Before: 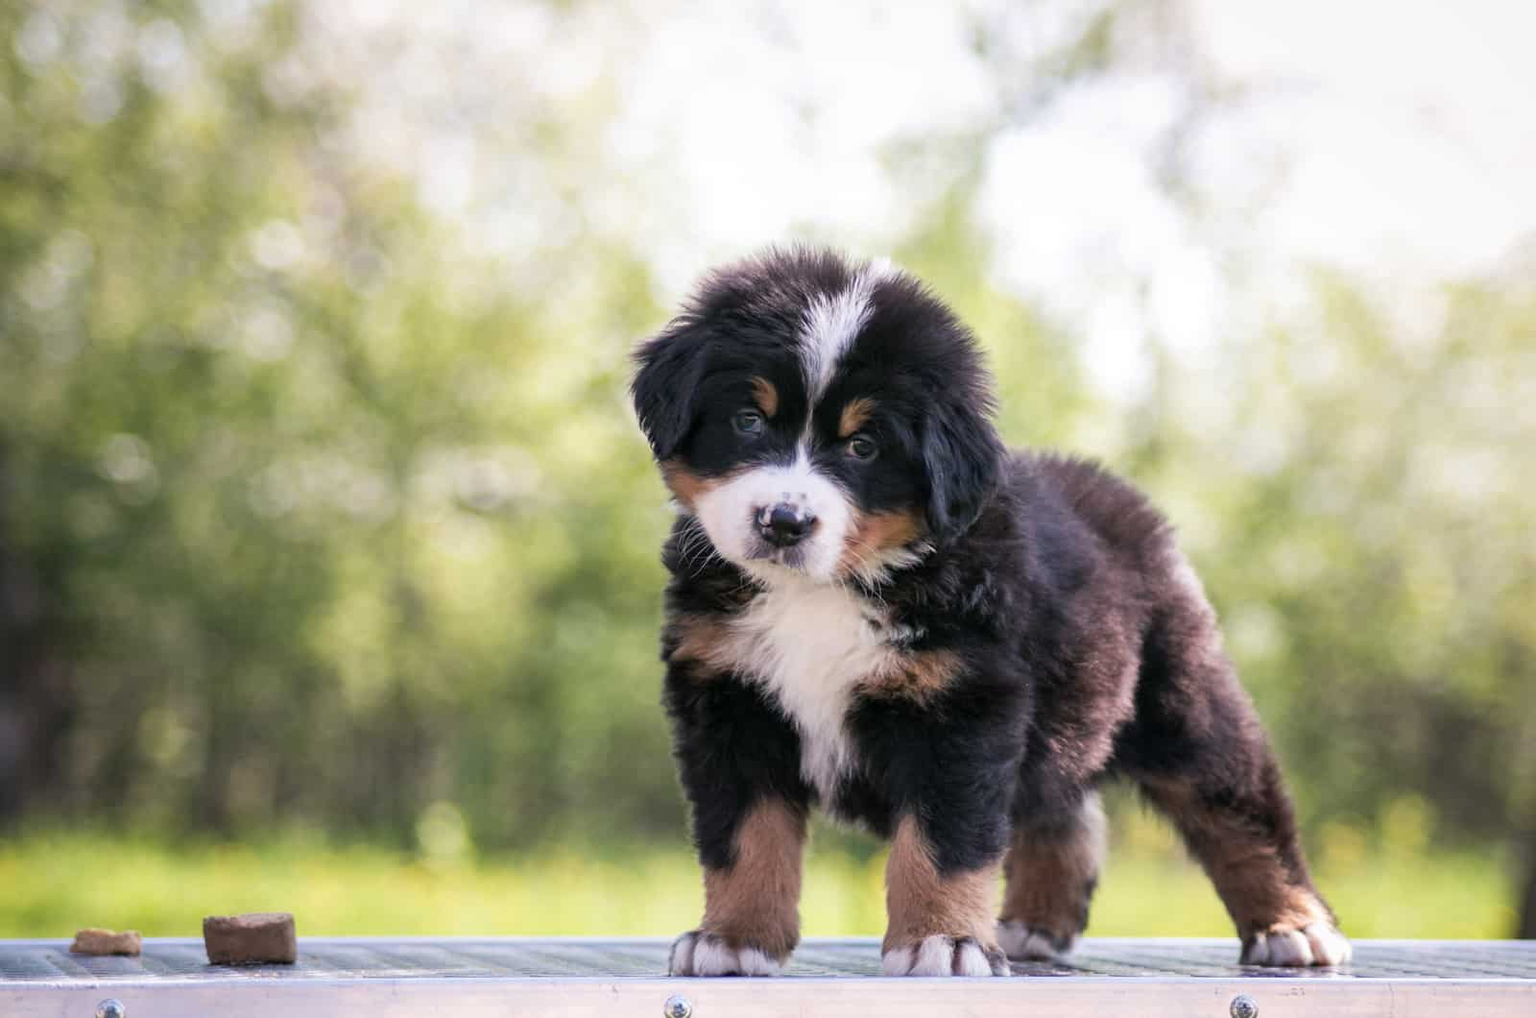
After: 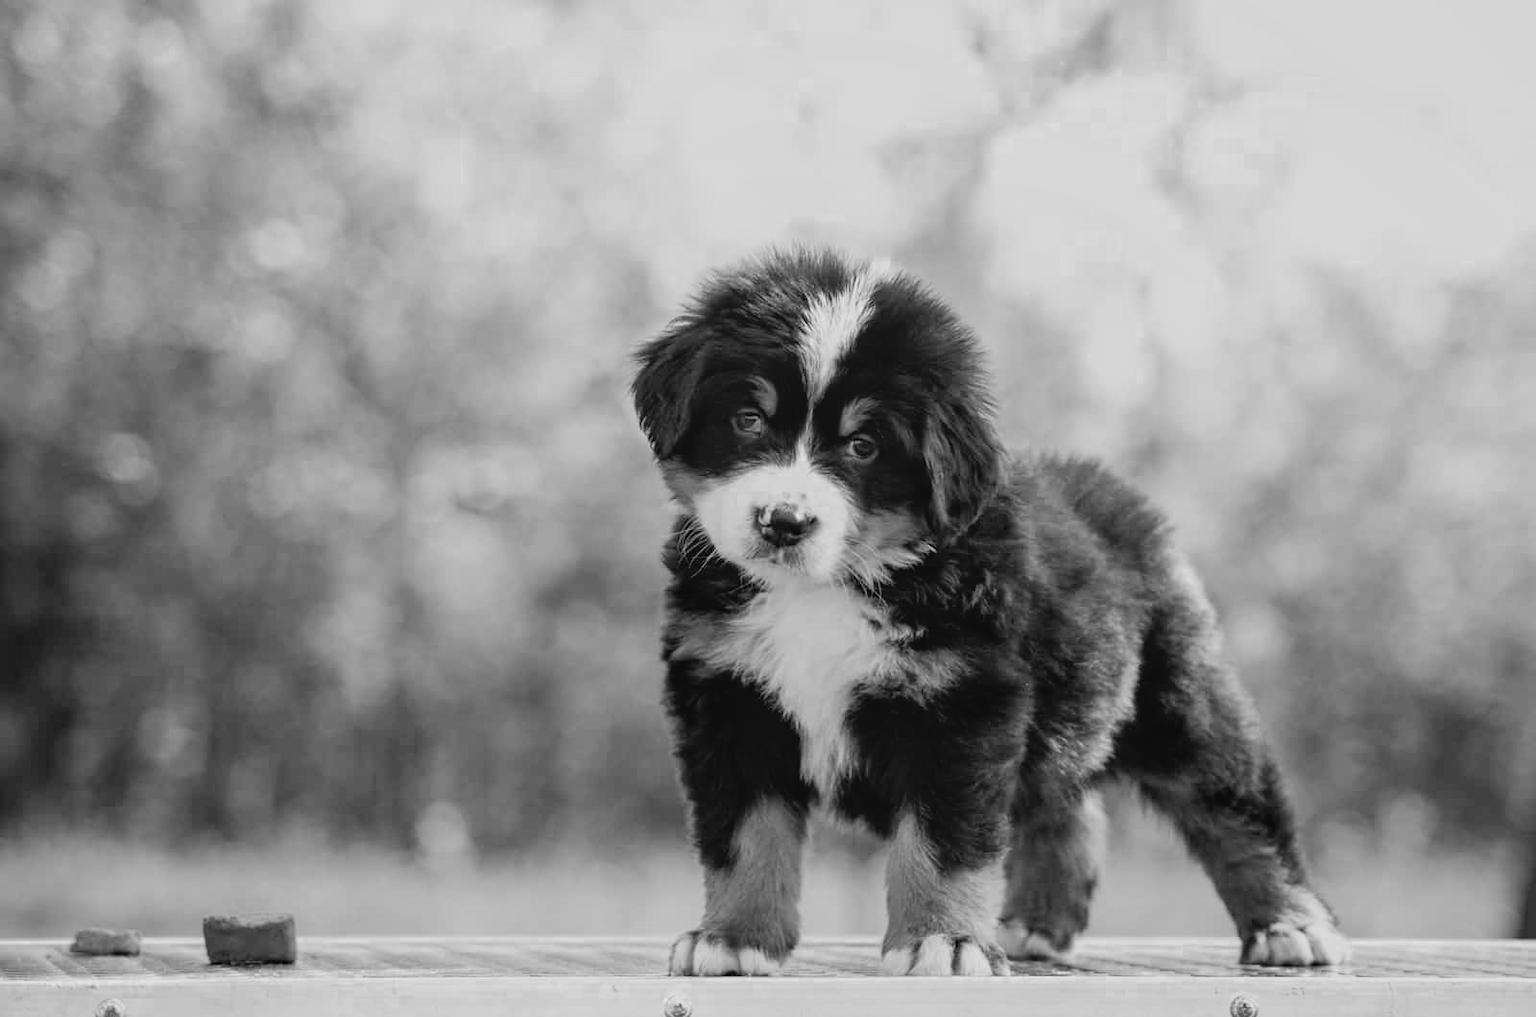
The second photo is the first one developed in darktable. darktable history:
local contrast: detail 109%
color zones: curves: ch0 [(0, 0.613) (0.01, 0.613) (0.245, 0.448) (0.498, 0.529) (0.642, 0.665) (0.879, 0.777) (0.99, 0.613)]; ch1 [(0, 0) (0.143, 0) (0.286, 0) (0.429, 0) (0.571, 0) (0.714, 0) (0.857, 0)]
filmic rgb: black relative exposure -7.97 EV, white relative exposure 3.96 EV, hardness 4.13, contrast 0.998
